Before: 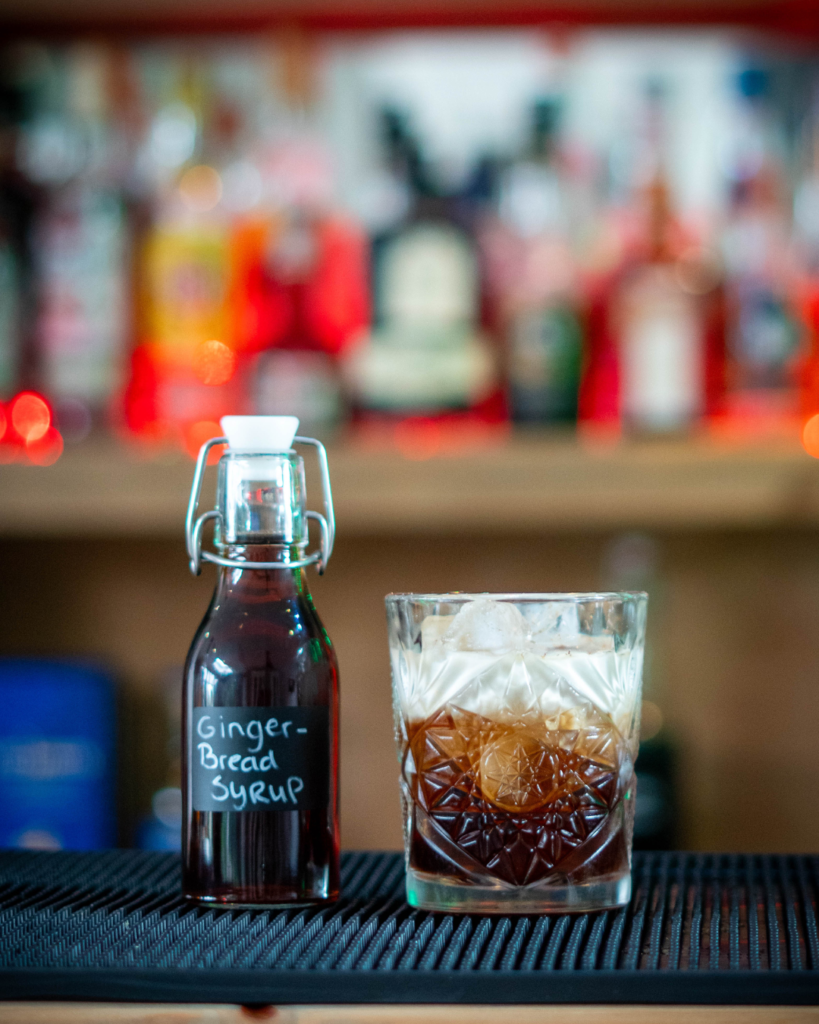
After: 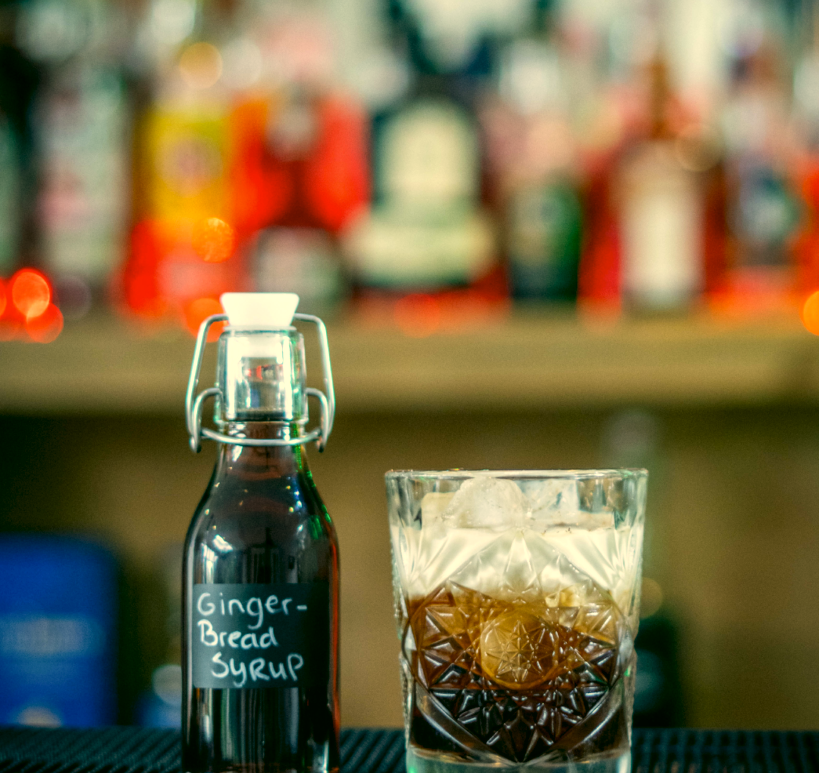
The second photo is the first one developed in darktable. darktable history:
color correction: highlights a* 4.84, highlights b* 24.7, shadows a* -15.81, shadows b* 3.91
local contrast: on, module defaults
crop and rotate: top 12.095%, bottom 12.367%
